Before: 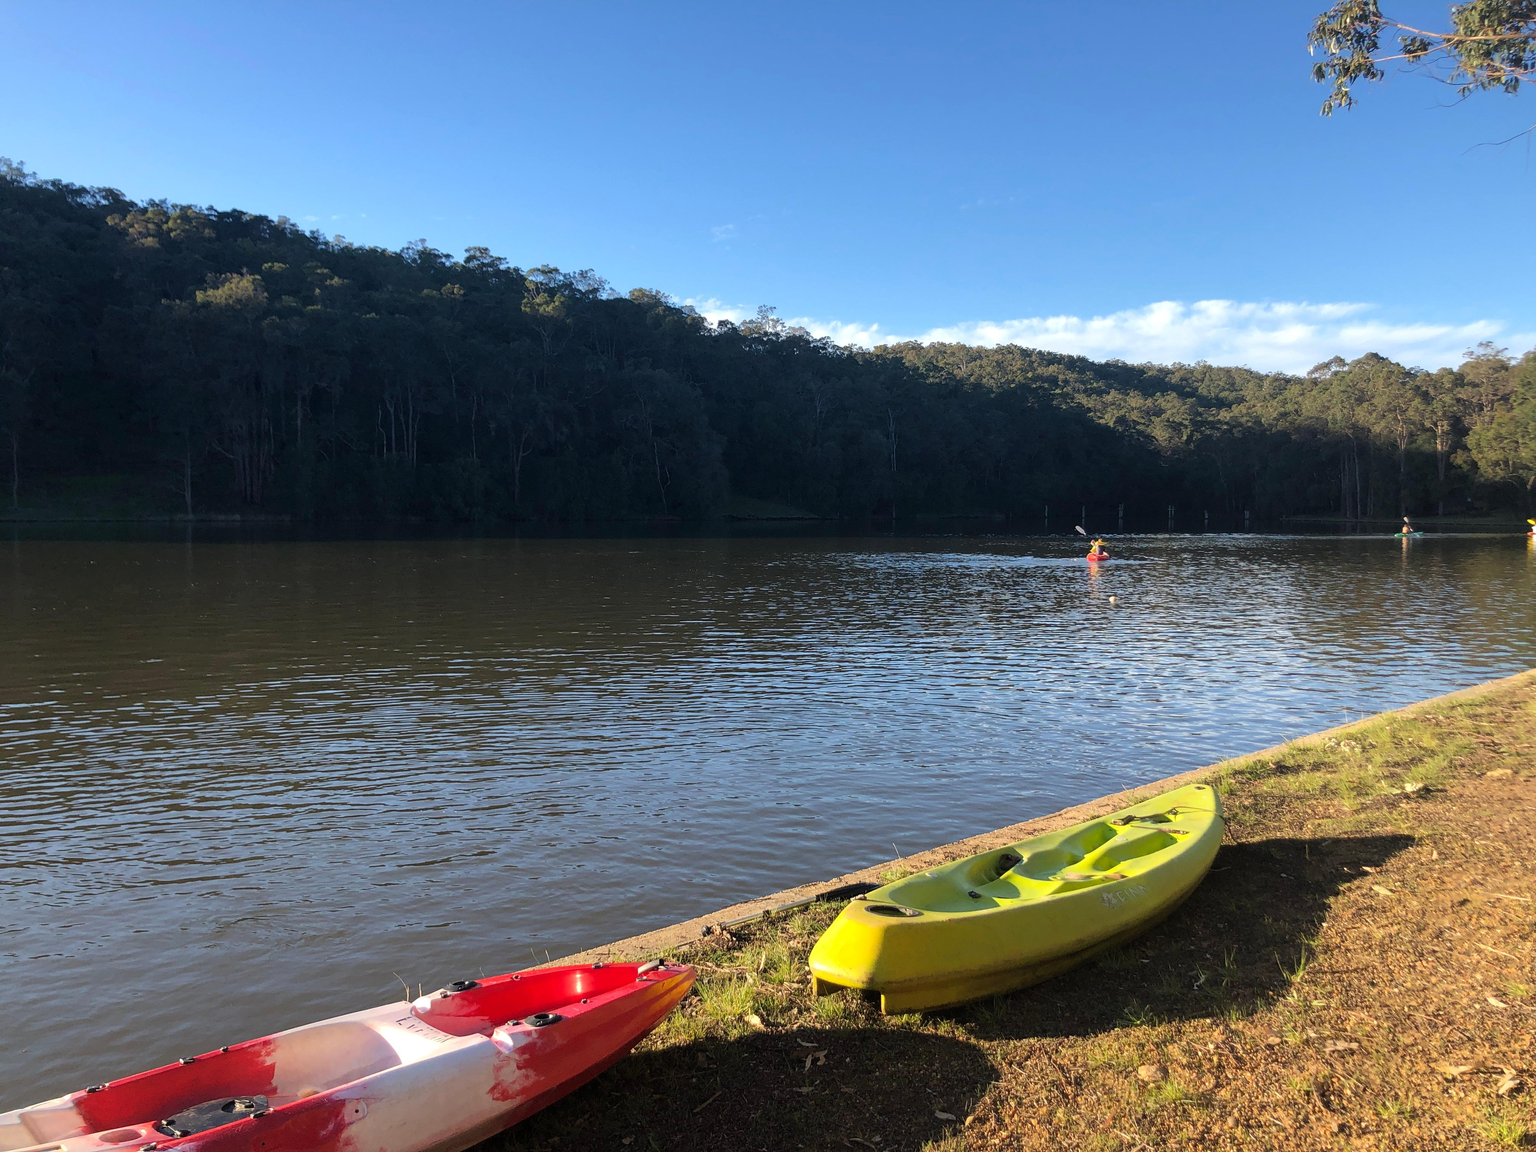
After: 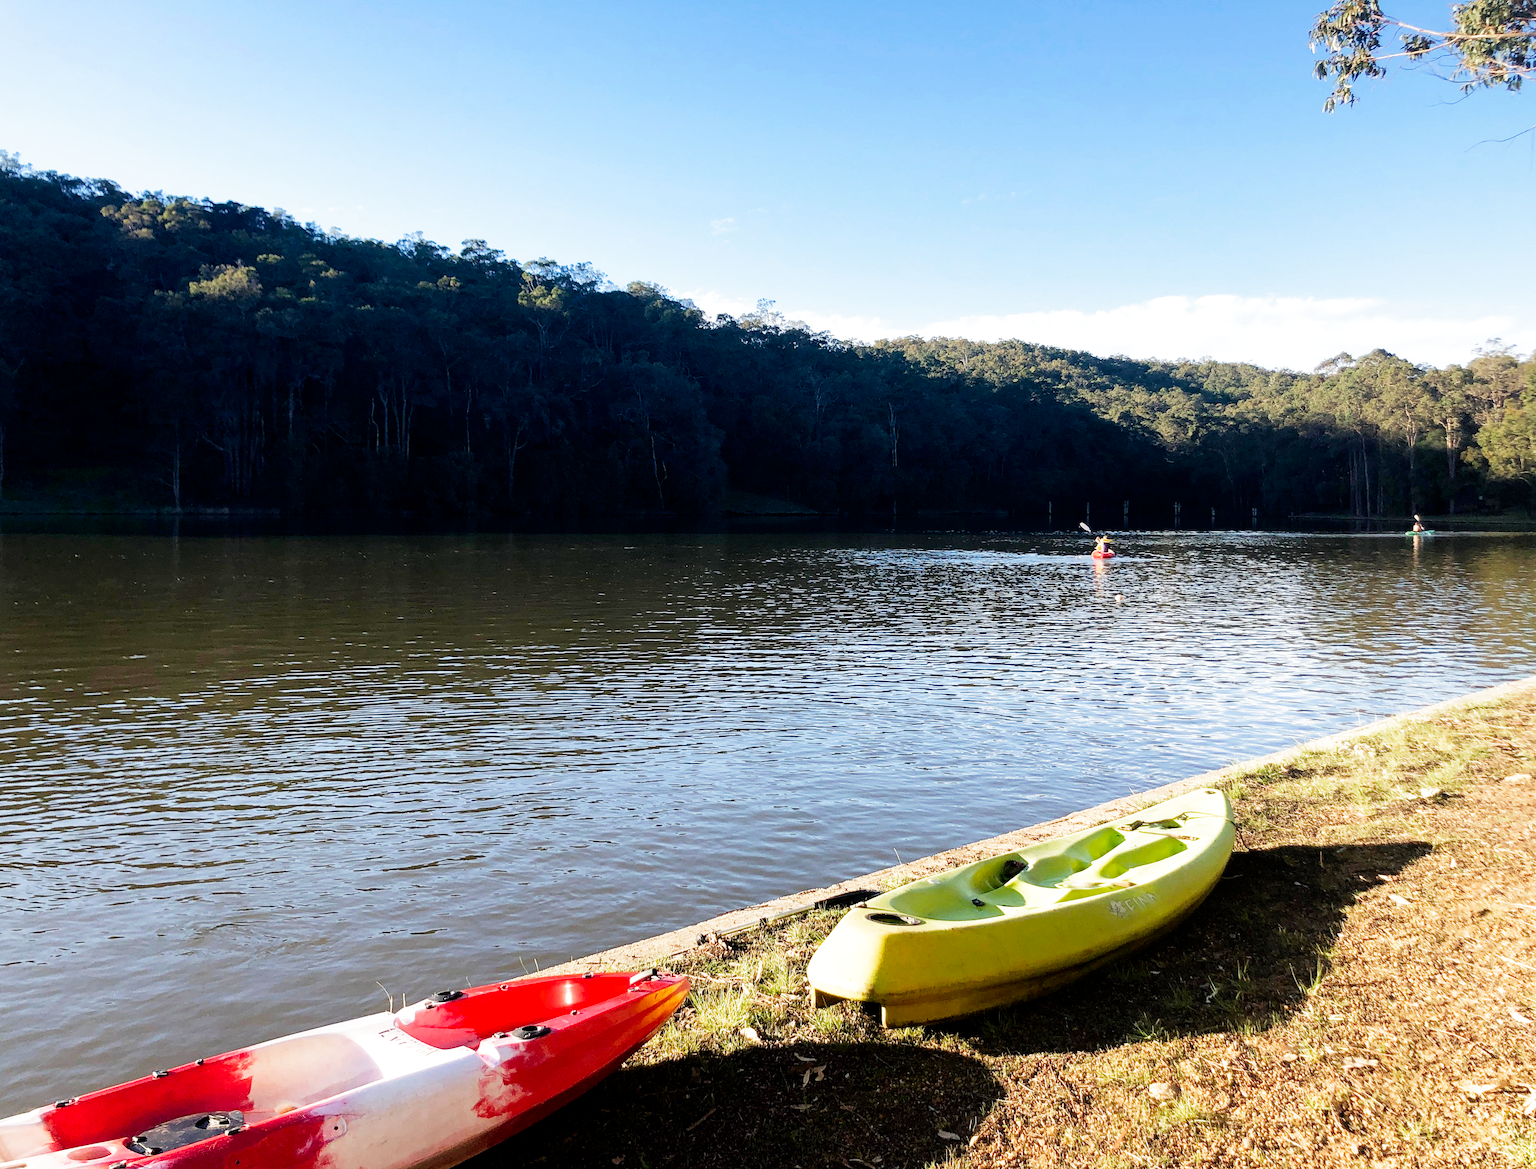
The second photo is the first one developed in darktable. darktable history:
filmic rgb: middle gray luminance 10%, black relative exposure -8.61 EV, white relative exposure 3.3 EV, threshold 6 EV, target black luminance 0%, hardness 5.2, latitude 44.69%, contrast 1.302, highlights saturation mix 5%, shadows ↔ highlights balance 24.64%, add noise in highlights 0, preserve chrominance no, color science v3 (2019), use custom middle-gray values true, iterations of high-quality reconstruction 0, contrast in highlights soft, enable highlight reconstruction true
rotate and perspective: rotation 0.226°, lens shift (vertical) -0.042, crop left 0.023, crop right 0.982, crop top 0.006, crop bottom 0.994
